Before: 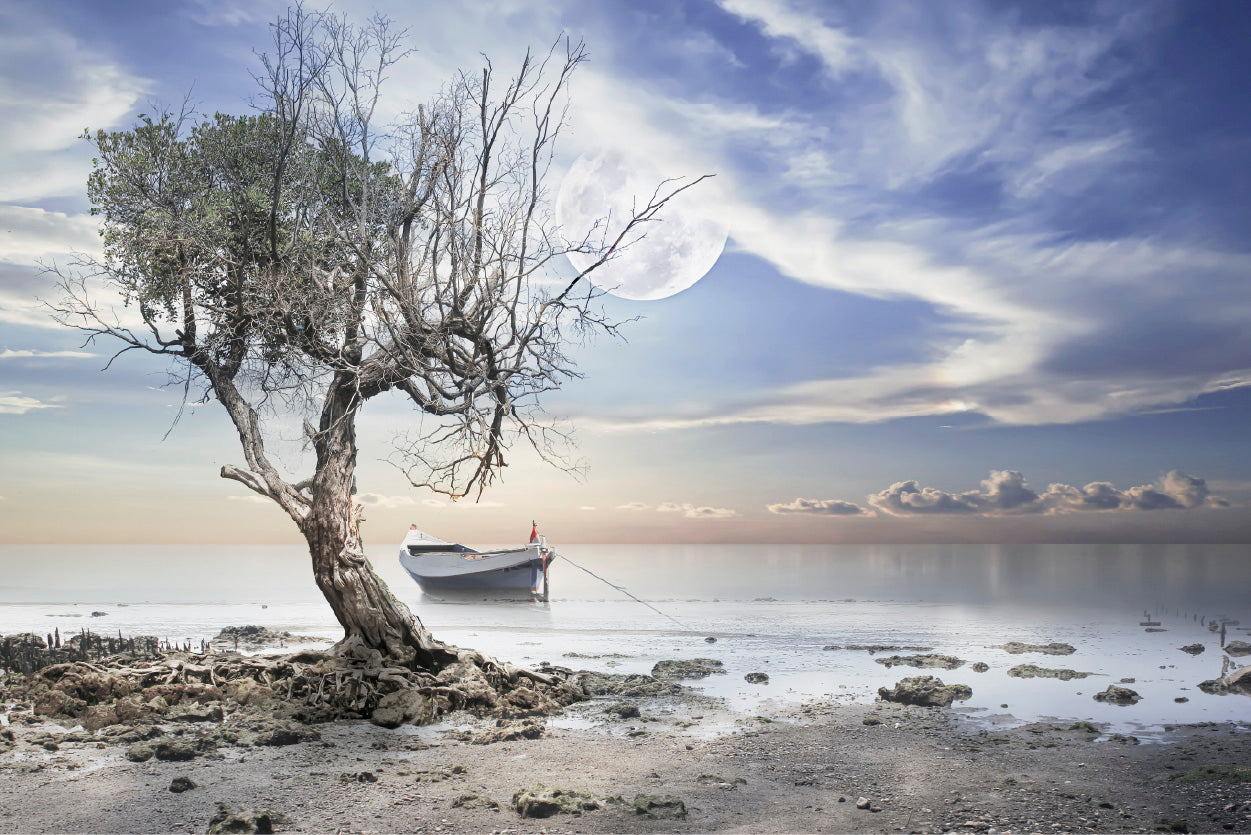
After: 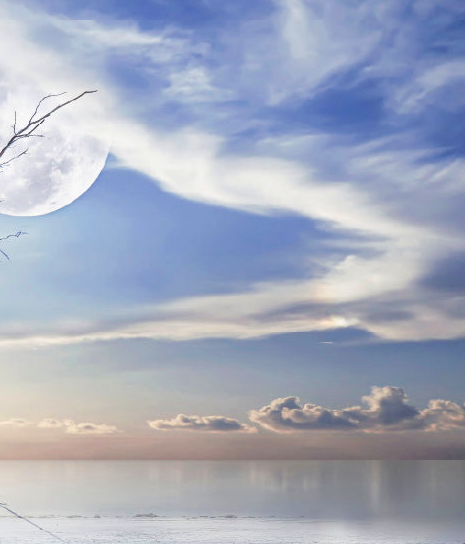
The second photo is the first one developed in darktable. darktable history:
color zones: curves: ch0 [(0, 0.613) (0.01, 0.613) (0.245, 0.448) (0.498, 0.529) (0.642, 0.665) (0.879, 0.777) (0.99, 0.613)]; ch1 [(0, 0.035) (0.121, 0.189) (0.259, 0.197) (0.415, 0.061) (0.589, 0.022) (0.732, 0.022) (0.857, 0.026) (0.991, 0.053)], mix -132.73%
crop and rotate: left 49.54%, top 10.11%, right 13.265%, bottom 24.694%
local contrast: detail 109%
